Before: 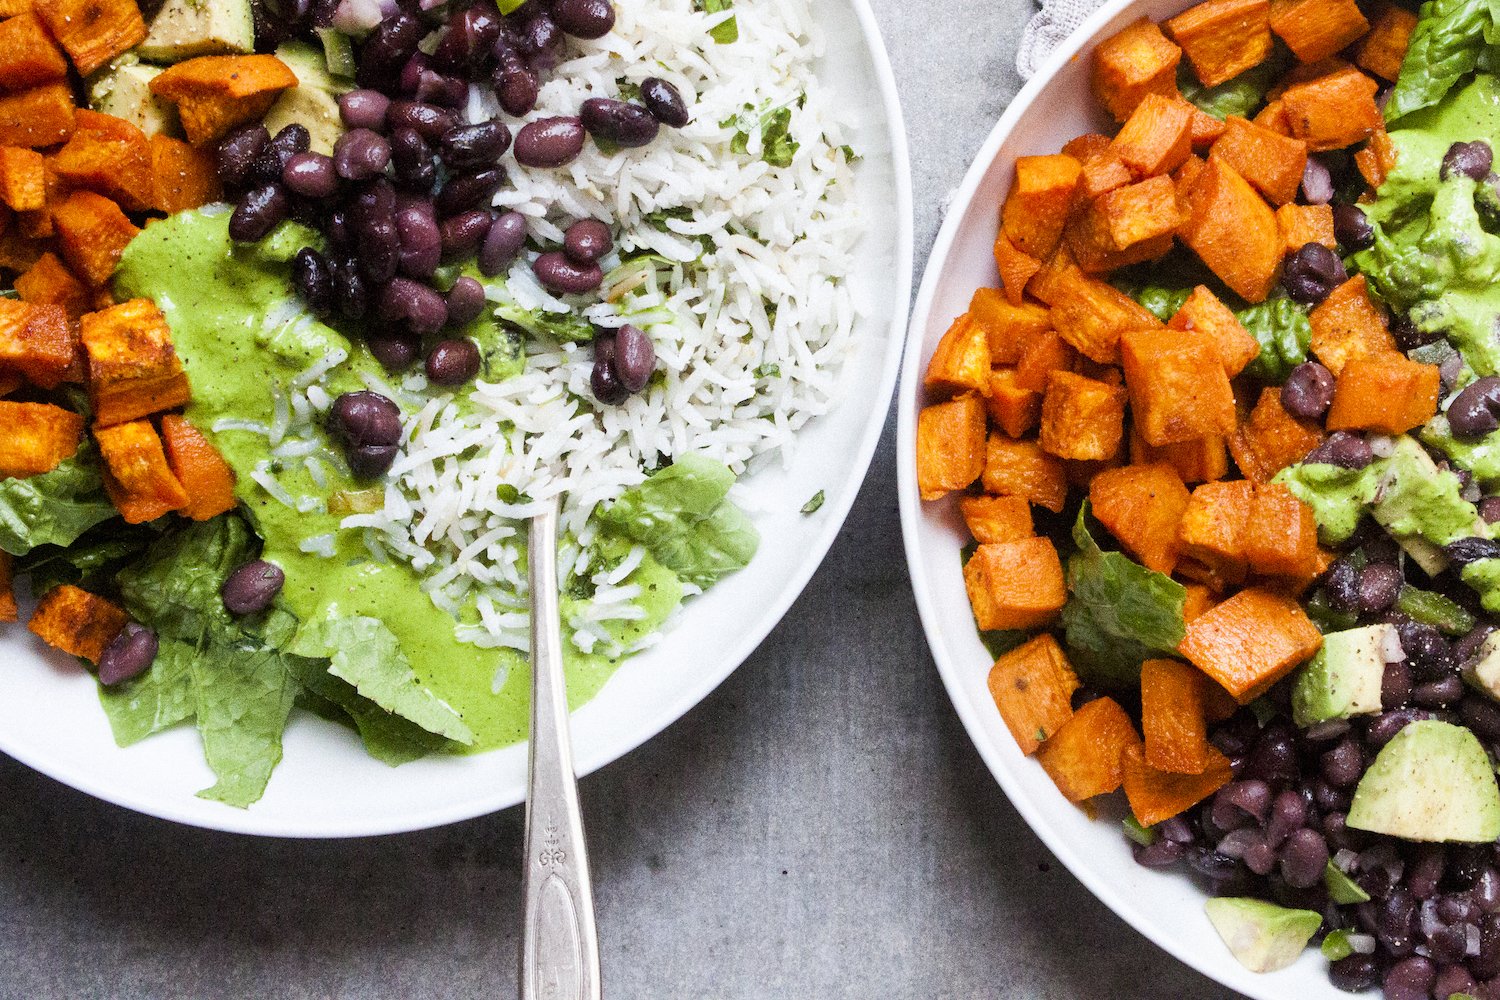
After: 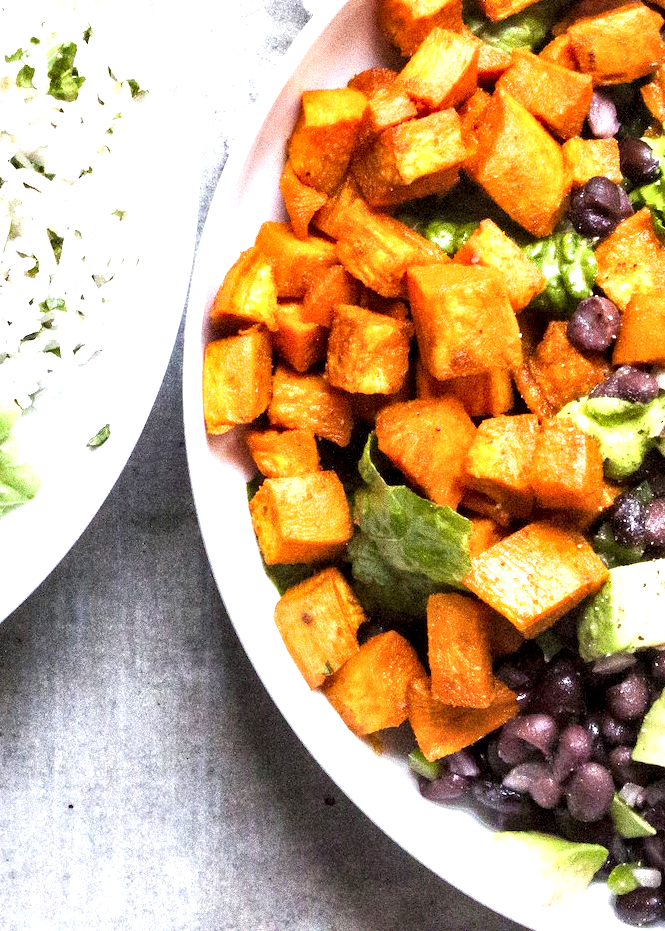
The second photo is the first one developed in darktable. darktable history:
contrast equalizer: y [[0.536, 0.565, 0.581, 0.516, 0.52, 0.491], [0.5 ×6], [0.5 ×6], [0 ×6], [0 ×6]]
exposure: black level correction 0, exposure 1 EV, compensate exposure bias true, compensate highlight preservation false
crop: left 47.628%, top 6.643%, right 7.874%
